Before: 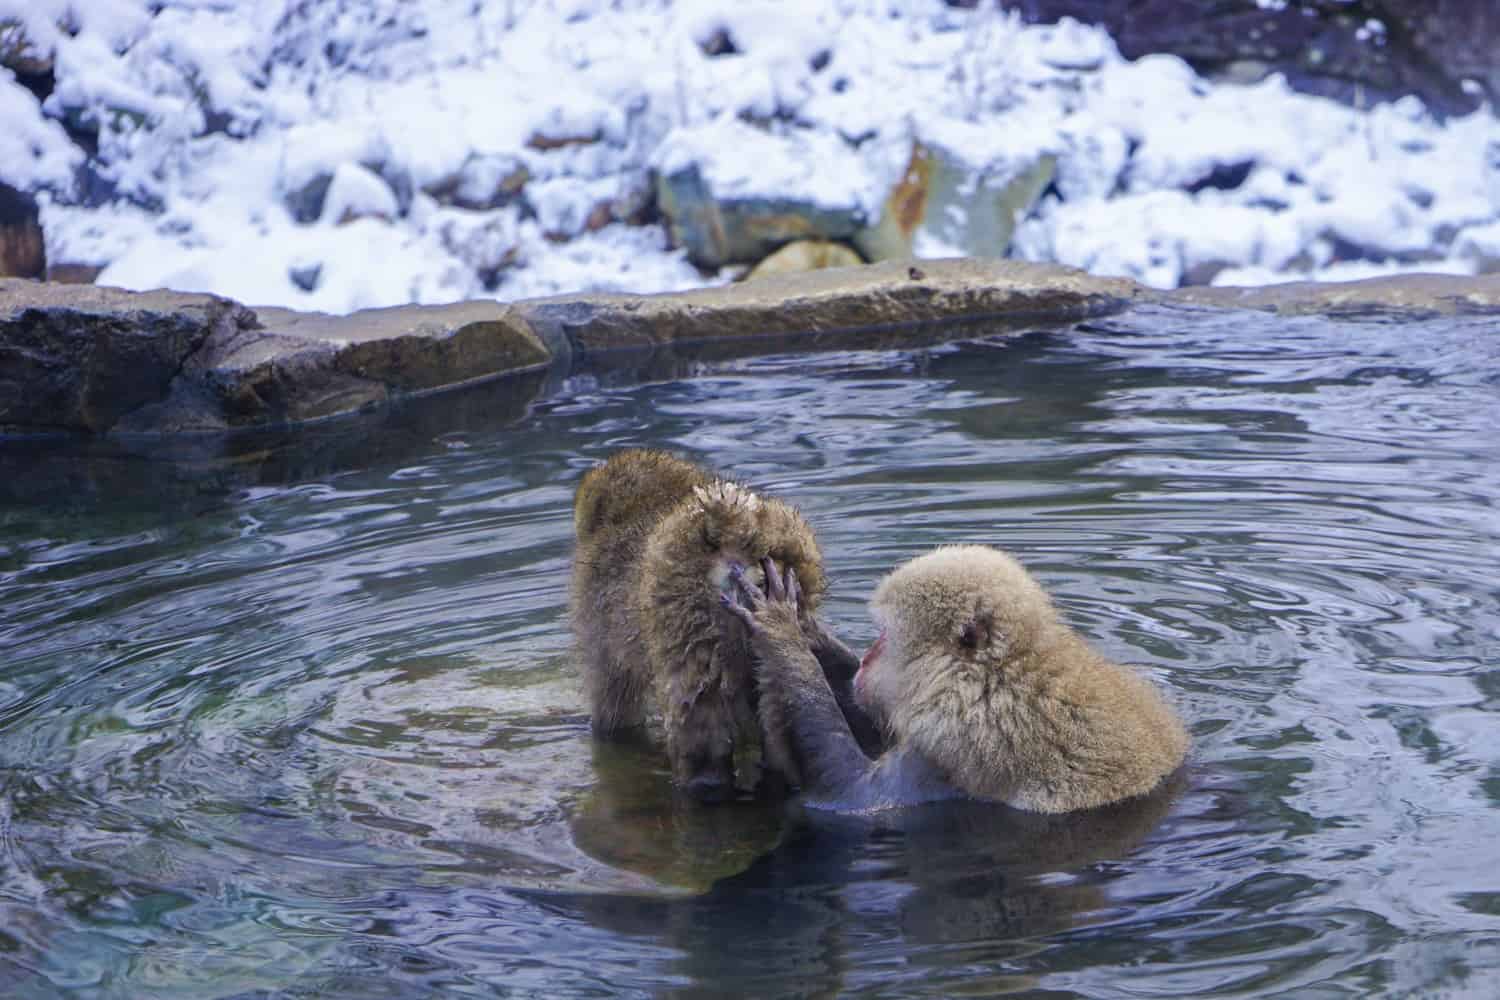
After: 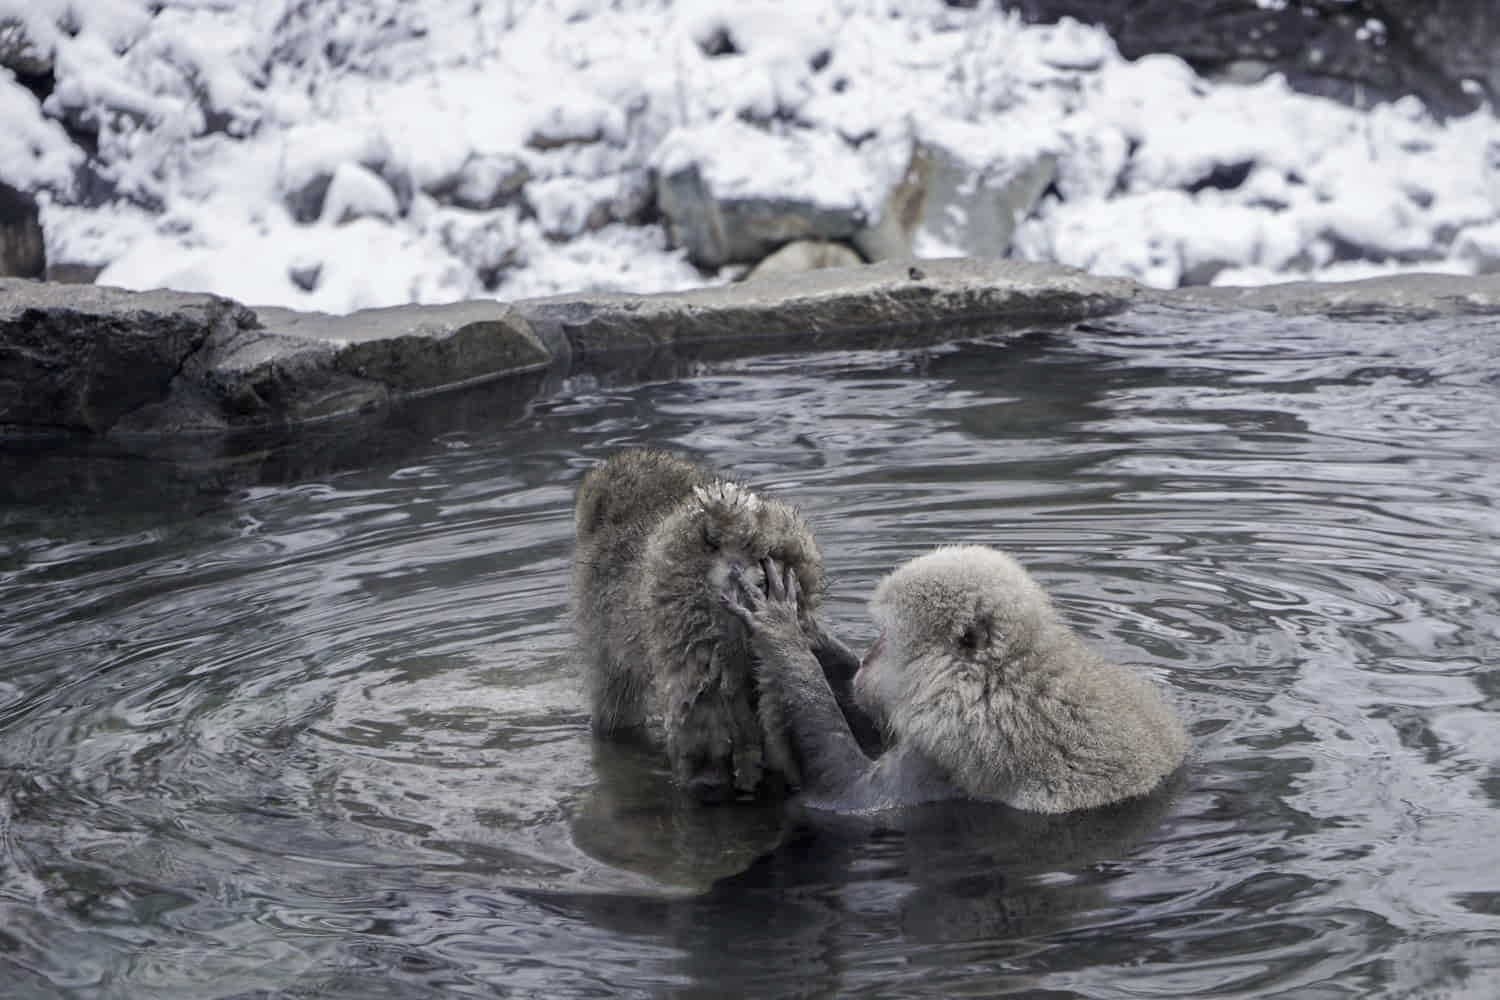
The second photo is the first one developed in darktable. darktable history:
color zones: curves: ch1 [(0, 0.153) (0.143, 0.15) (0.286, 0.151) (0.429, 0.152) (0.571, 0.152) (0.714, 0.151) (0.857, 0.151) (1, 0.153)]
exposure: black level correction 0.004, exposure 0.015 EV, compensate exposure bias true, compensate highlight preservation false
